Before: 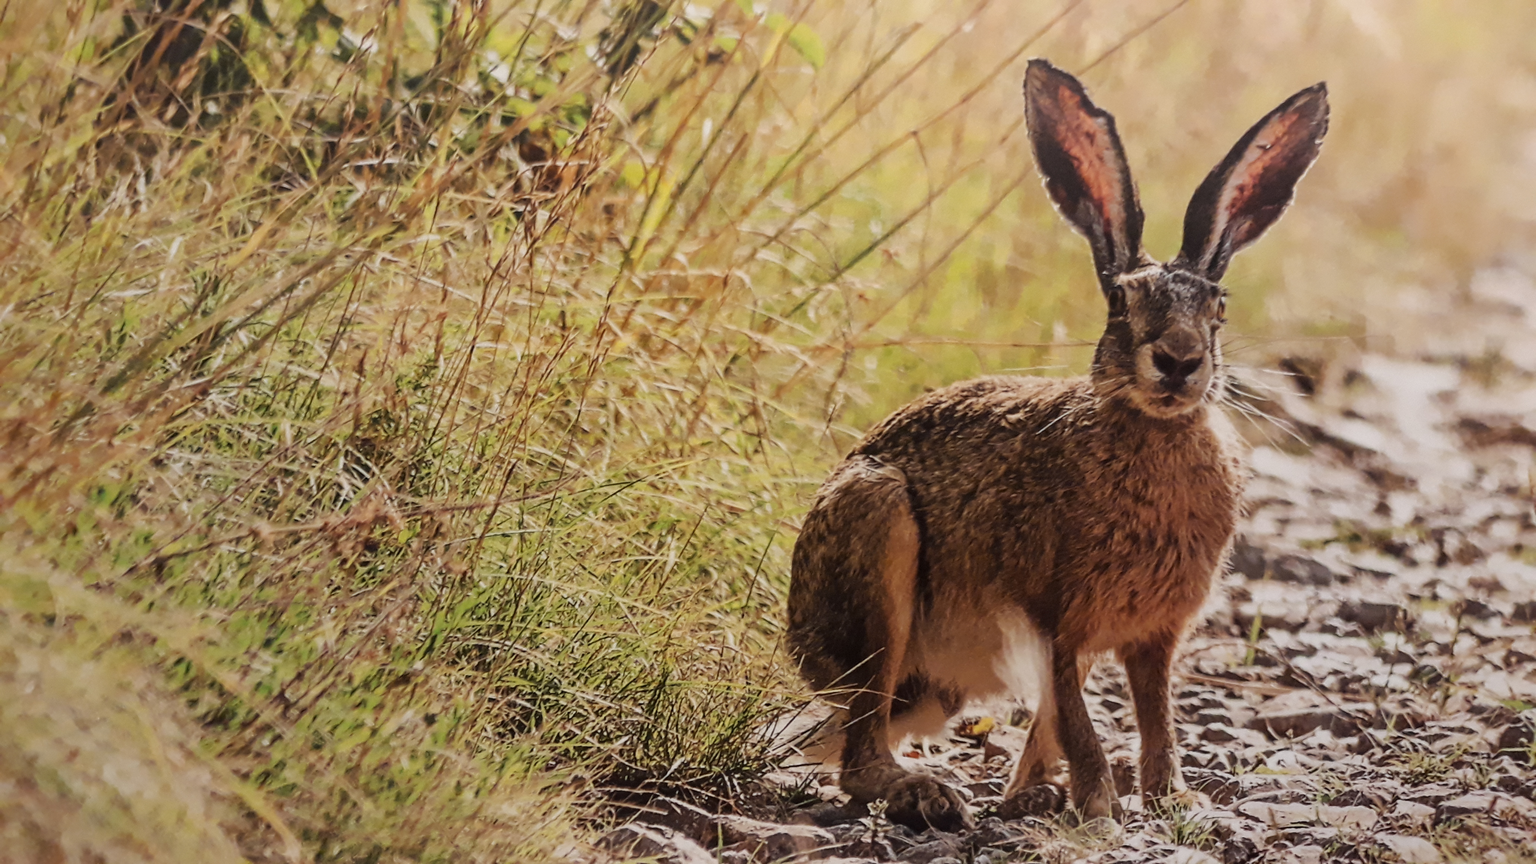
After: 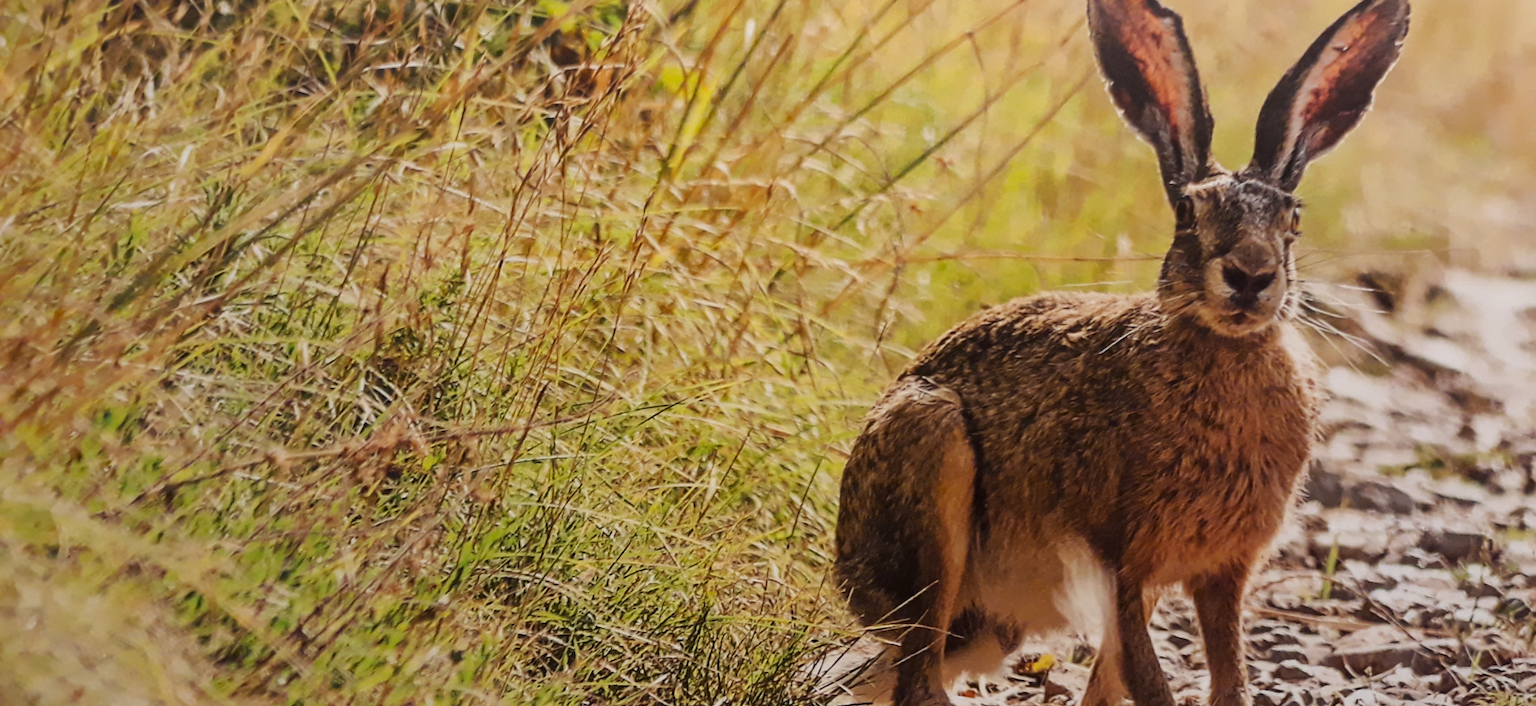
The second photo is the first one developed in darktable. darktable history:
color balance rgb: perceptual saturation grading › global saturation 10%, global vibrance 20%
crop and rotate: angle 0.03°, top 11.643%, right 5.651%, bottom 11.189%
